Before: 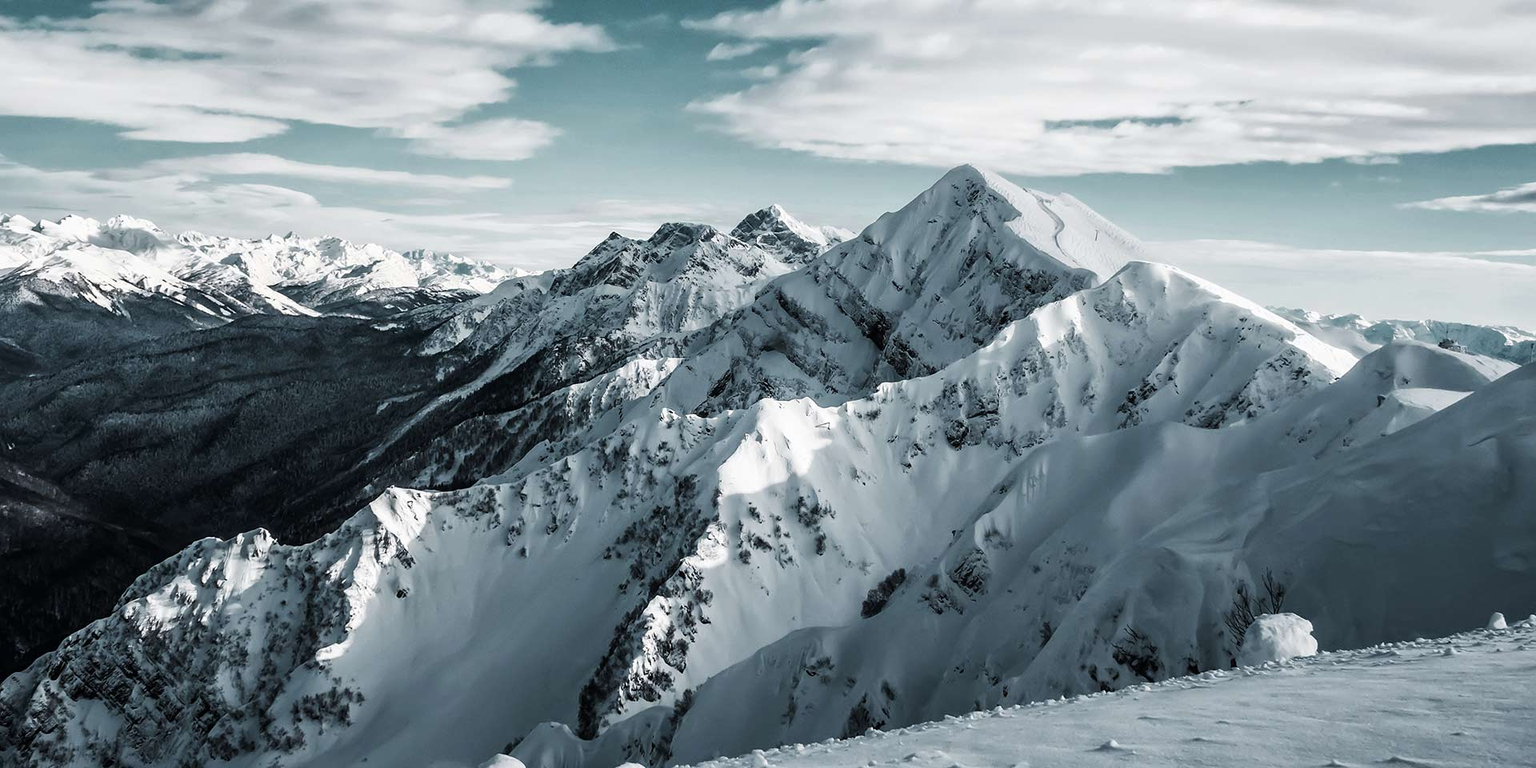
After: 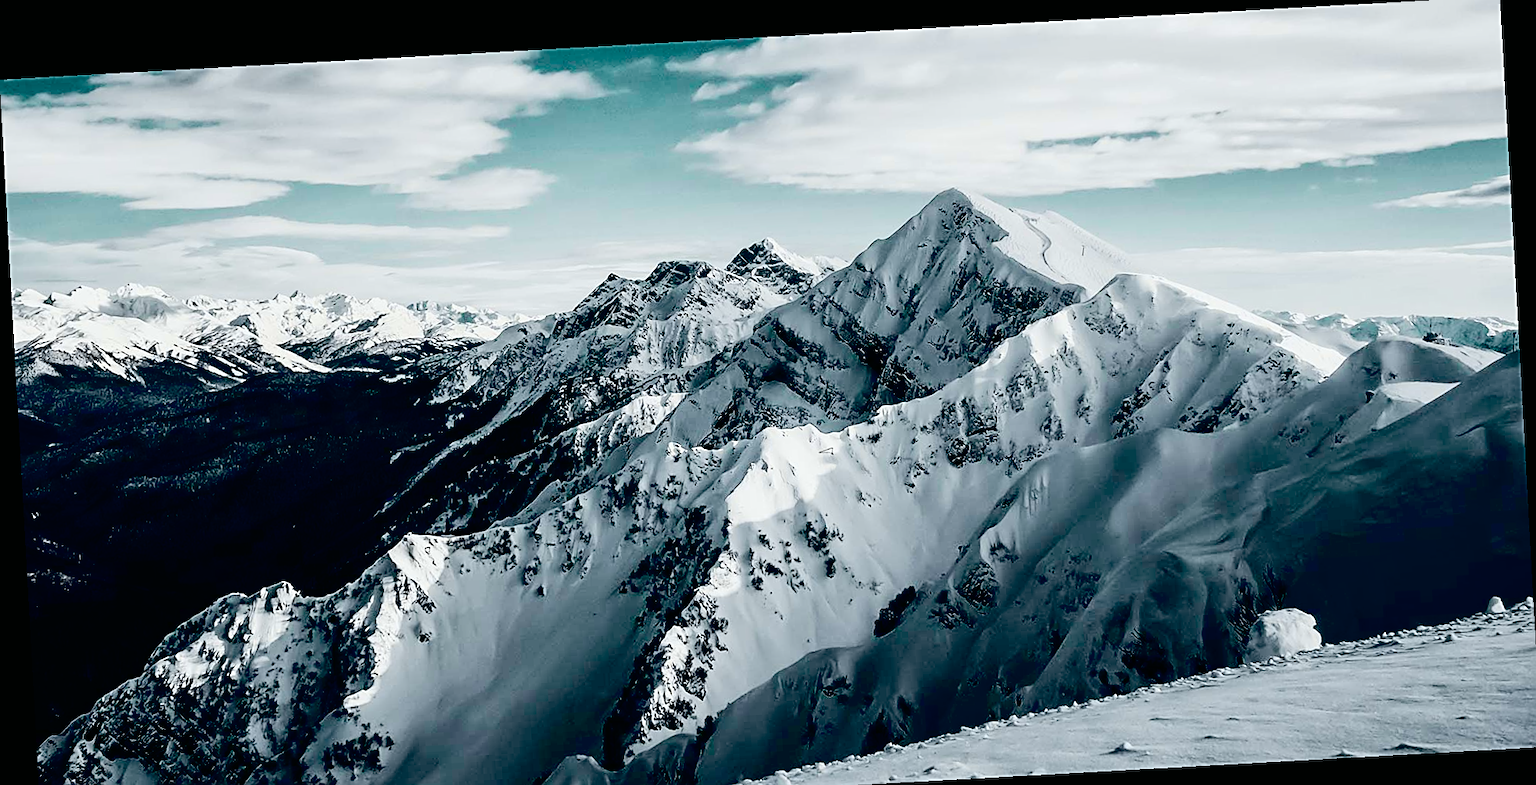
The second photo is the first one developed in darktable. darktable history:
crop: top 0.448%, right 0.264%, bottom 5.045%
tone curve: curves: ch0 [(0, 0.003) (0.113, 0.081) (0.207, 0.184) (0.515, 0.612) (0.712, 0.793) (0.984, 0.961)]; ch1 [(0, 0) (0.172, 0.123) (0.317, 0.272) (0.414, 0.382) (0.476, 0.479) (0.505, 0.498) (0.534, 0.534) (0.621, 0.65) (0.709, 0.764) (1, 1)]; ch2 [(0, 0) (0.411, 0.424) (0.505, 0.505) (0.521, 0.524) (0.537, 0.57) (0.65, 0.699) (1, 1)], color space Lab, independent channels, preserve colors none
sharpen: amount 0.55
rotate and perspective: rotation -3.18°, automatic cropping off
exposure: black level correction 0.056, compensate highlight preservation false
